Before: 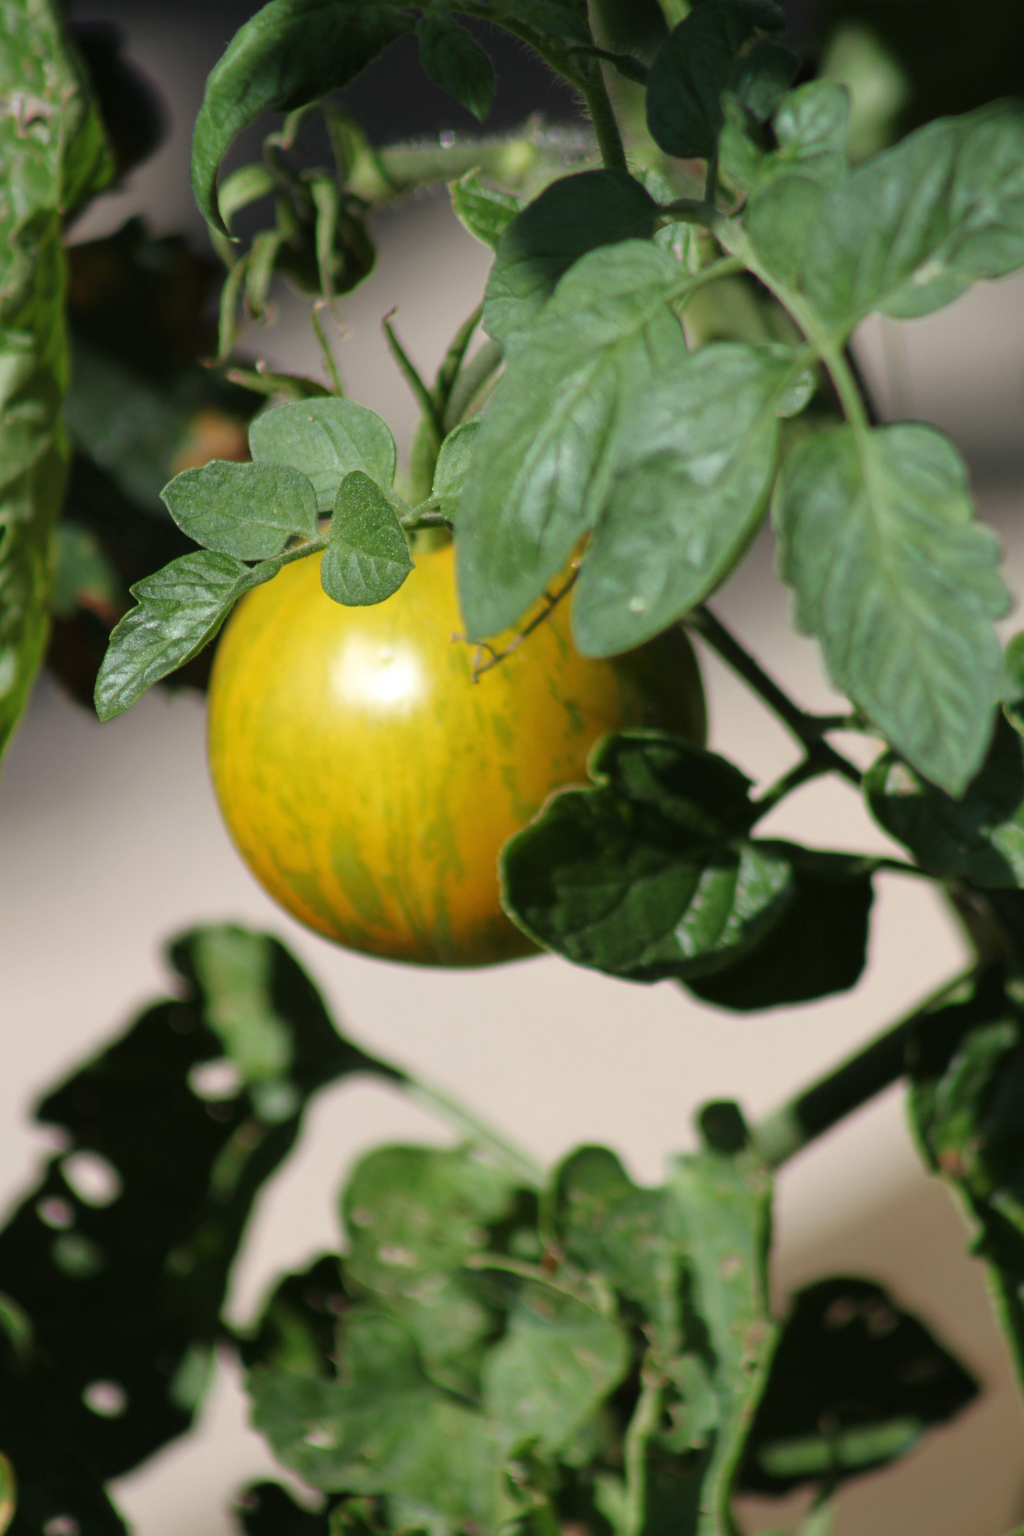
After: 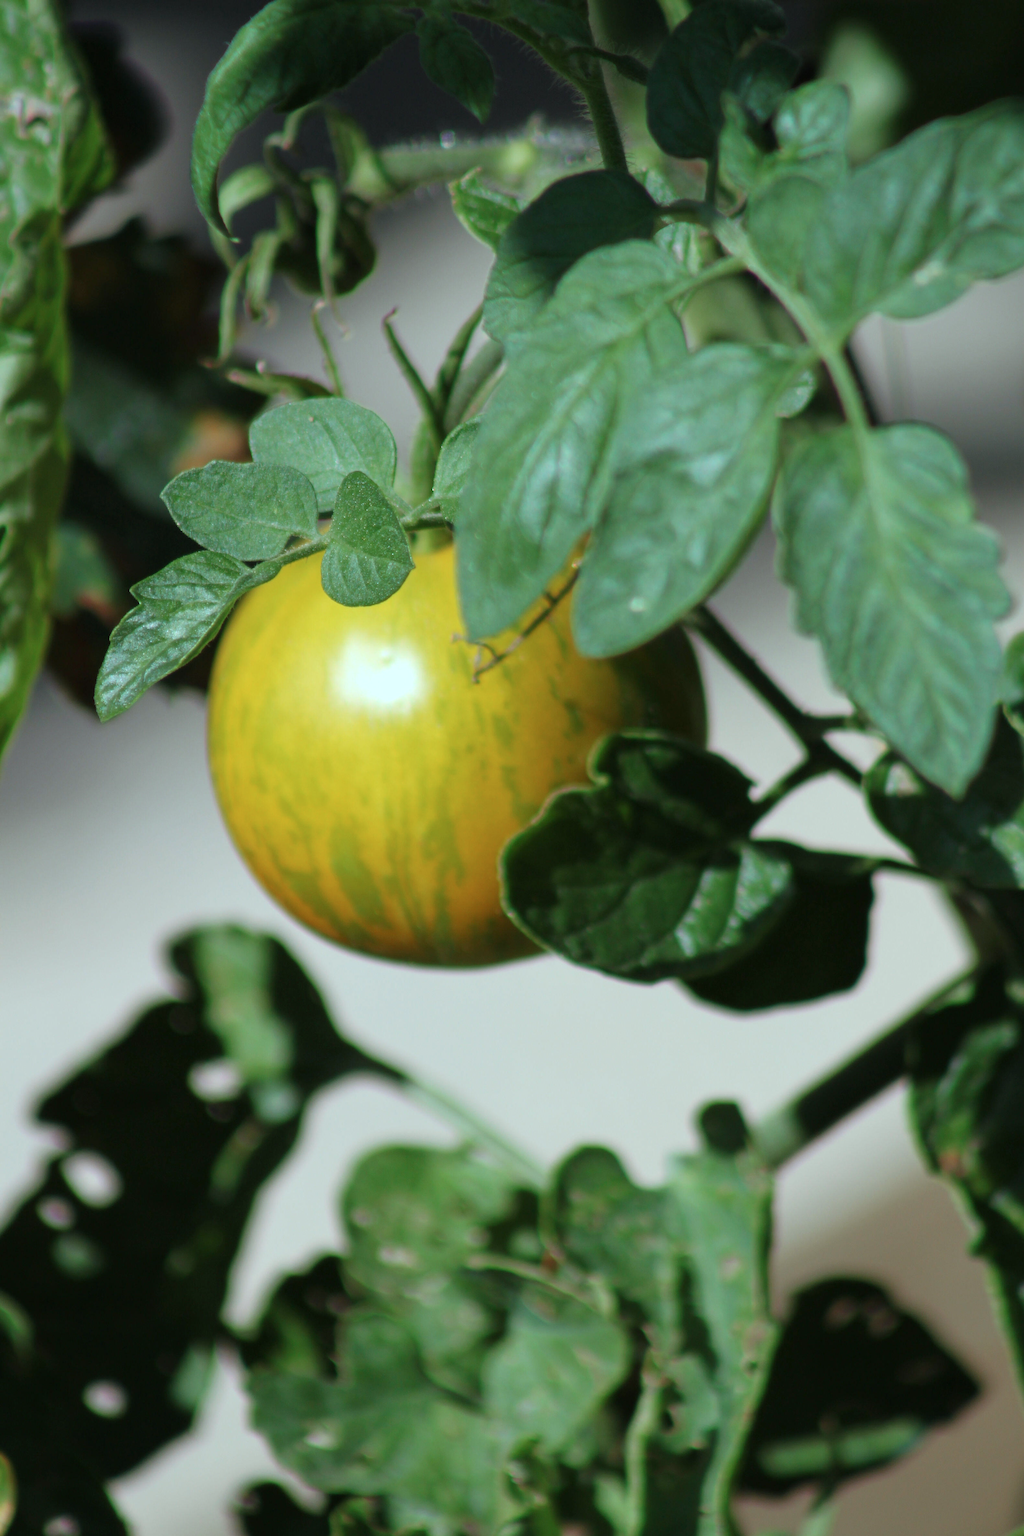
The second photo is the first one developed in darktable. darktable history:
color correction: highlights a* -10.01, highlights b* -10.27
